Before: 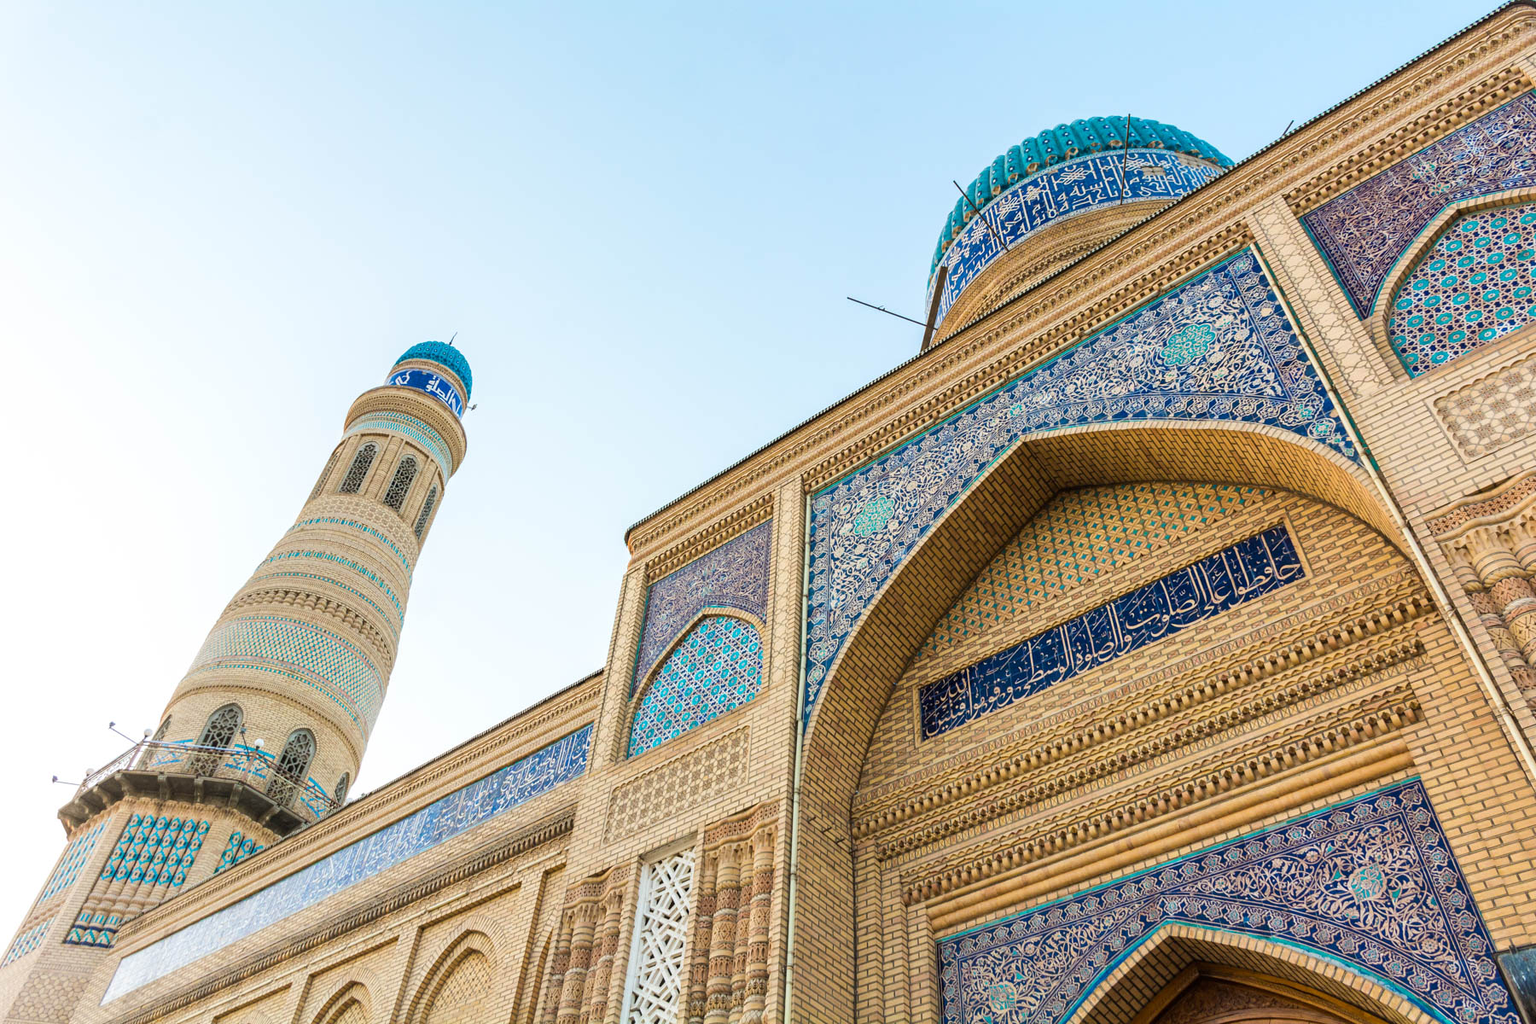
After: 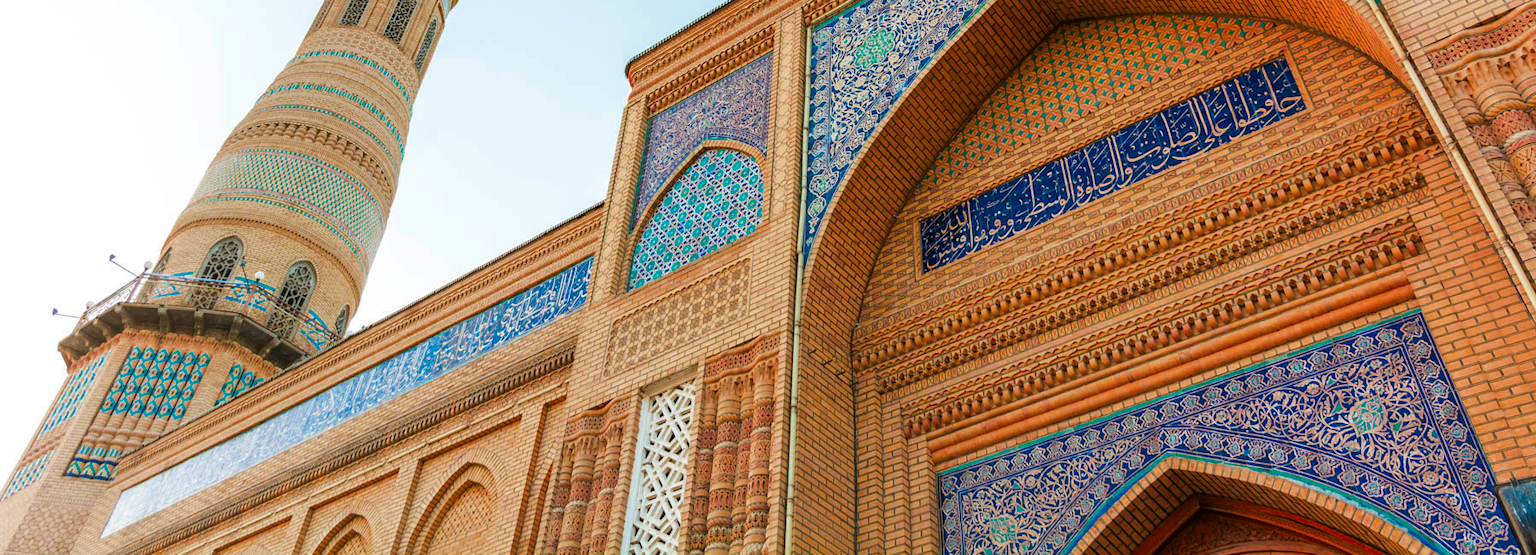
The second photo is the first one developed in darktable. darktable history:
color zones: curves: ch0 [(0.473, 0.374) (0.742, 0.784)]; ch1 [(0.354, 0.737) (0.742, 0.705)]; ch2 [(0.318, 0.421) (0.758, 0.532)]
crop and rotate: top 45.712%, right 0.054%
